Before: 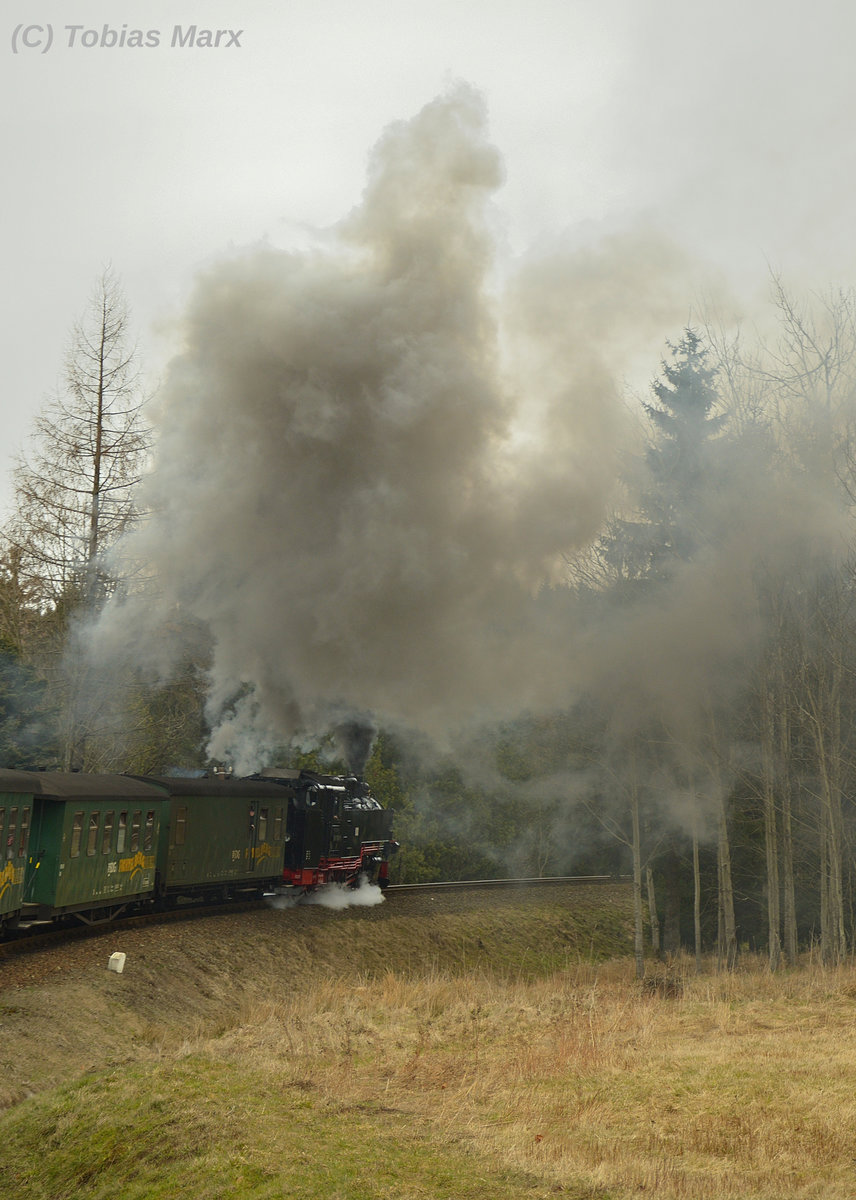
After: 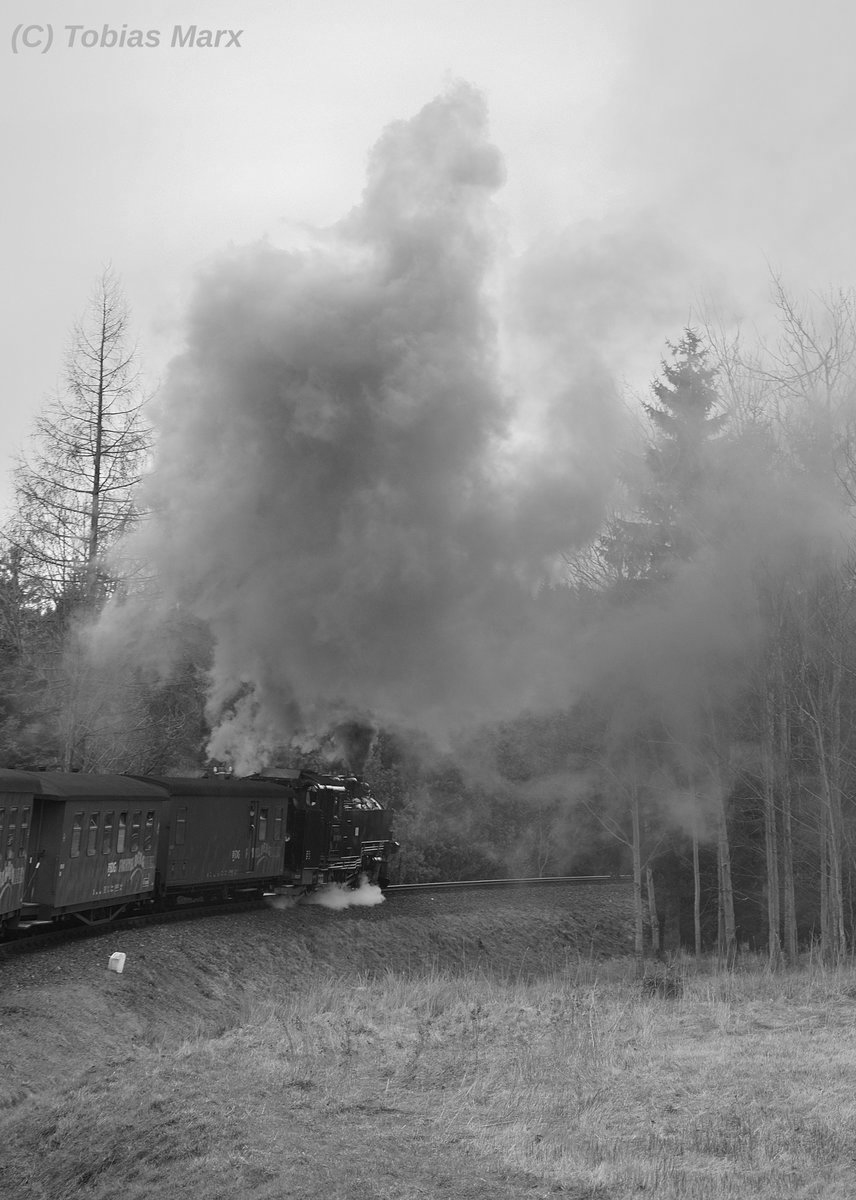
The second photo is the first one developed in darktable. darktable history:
color zones: curves: ch1 [(0, -0.014) (0.143, -0.013) (0.286, -0.013) (0.429, -0.016) (0.571, -0.019) (0.714, -0.015) (0.857, 0.002) (1, -0.014)], mix 38.35%
